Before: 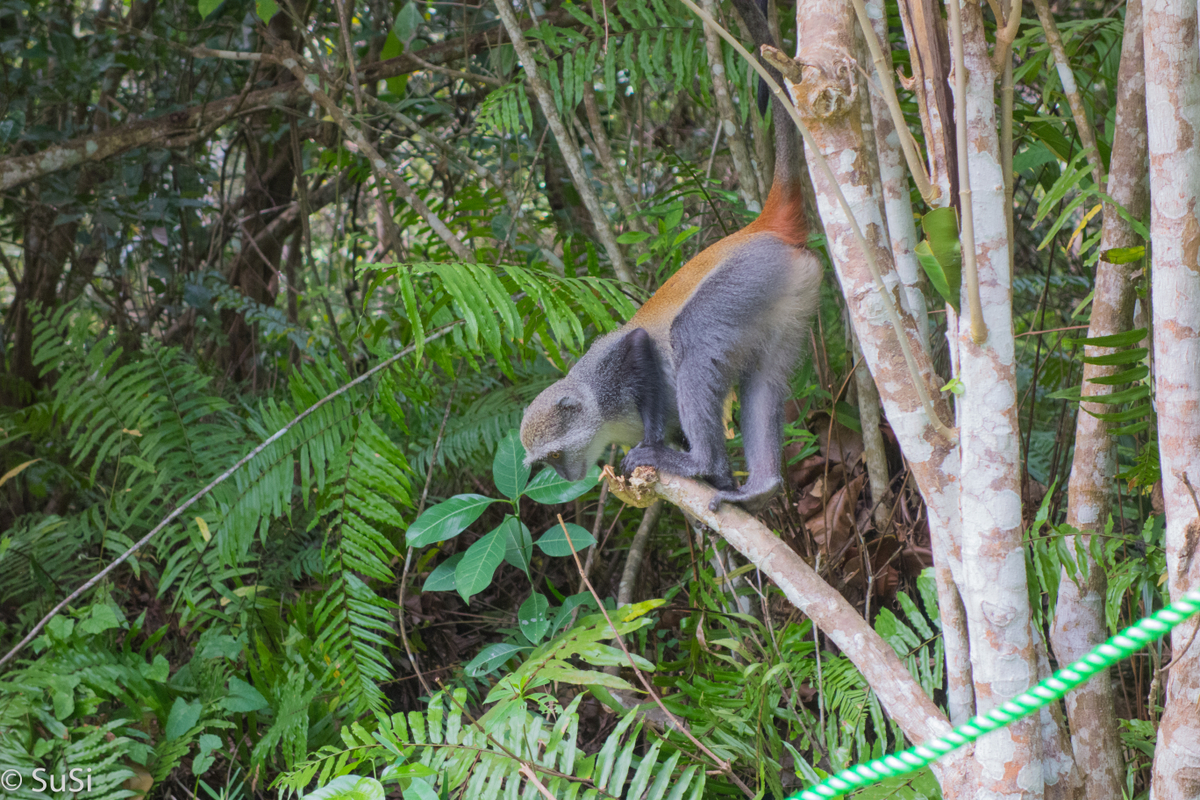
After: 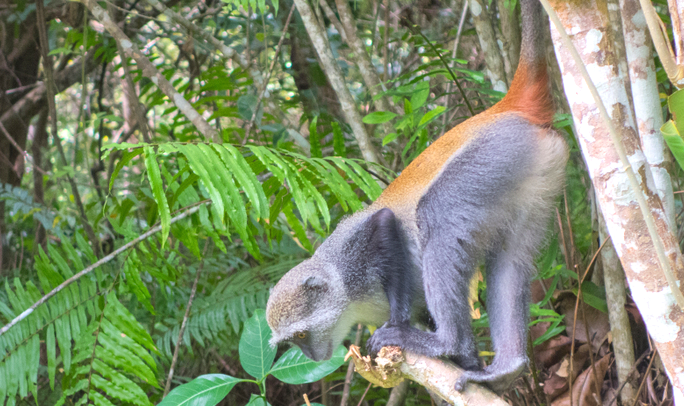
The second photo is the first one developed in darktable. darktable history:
exposure: black level correction 0, exposure 0.704 EV, compensate exposure bias true, compensate highlight preservation false
crop: left 21.209%, top 15.1%, right 21.77%, bottom 34.083%
